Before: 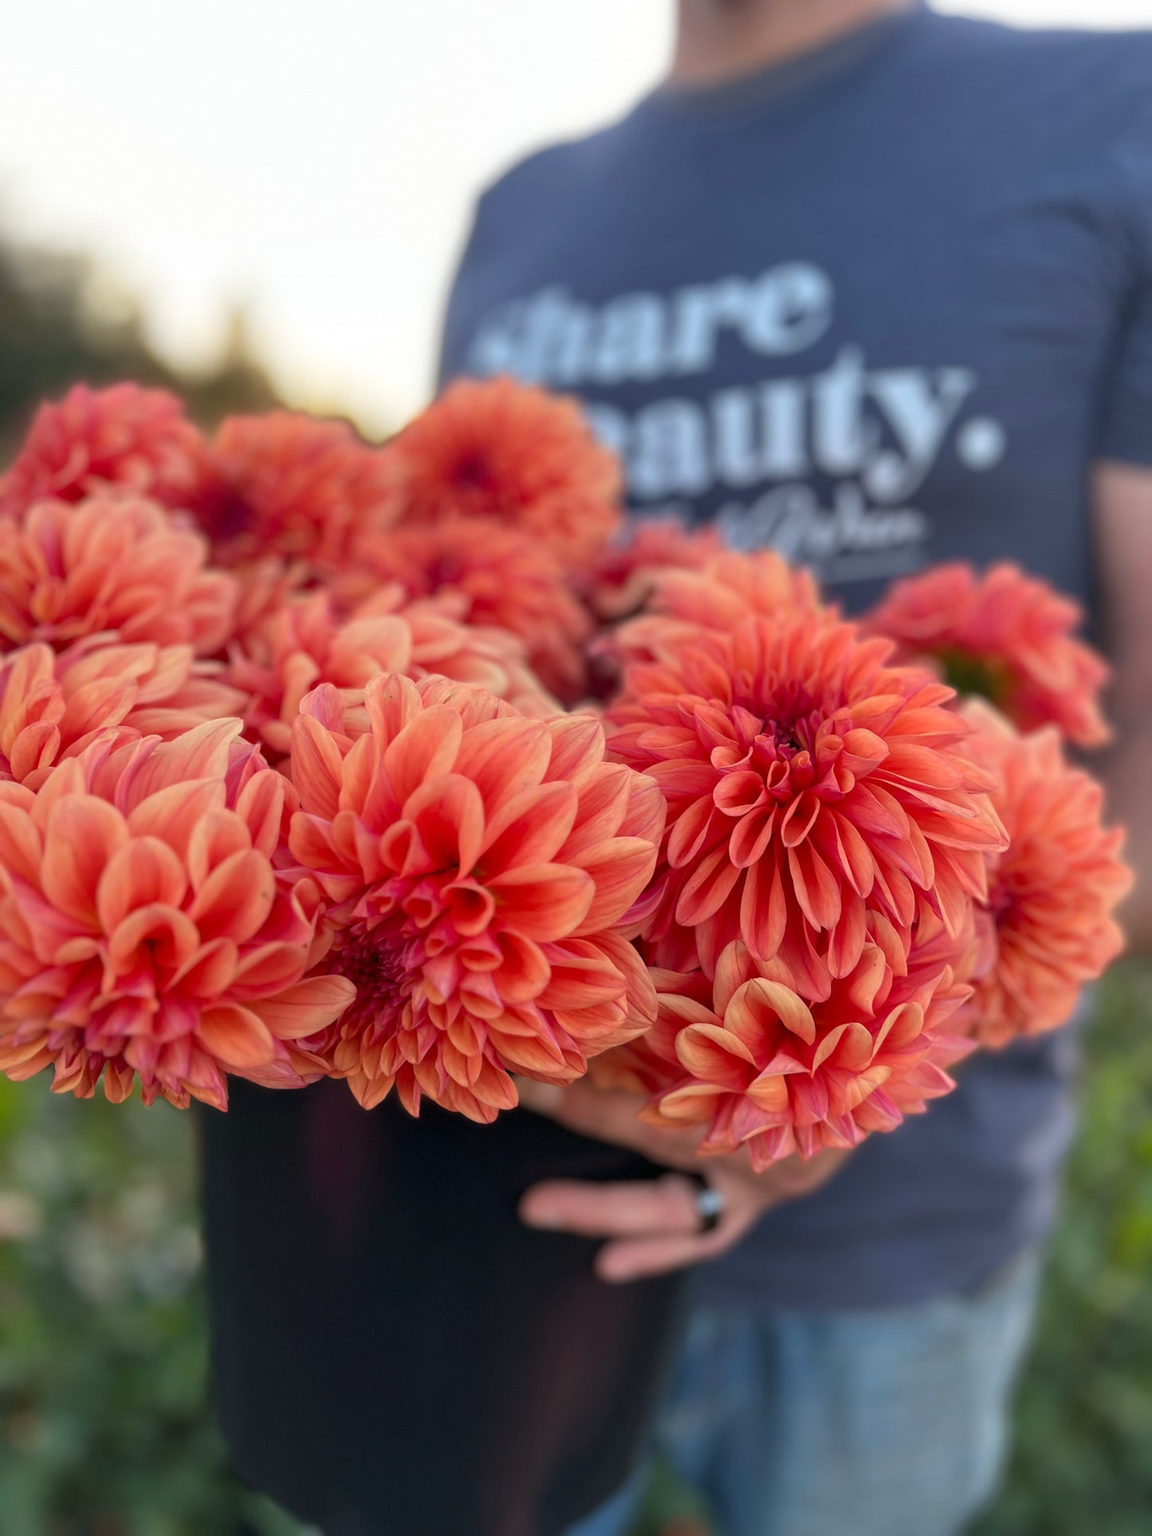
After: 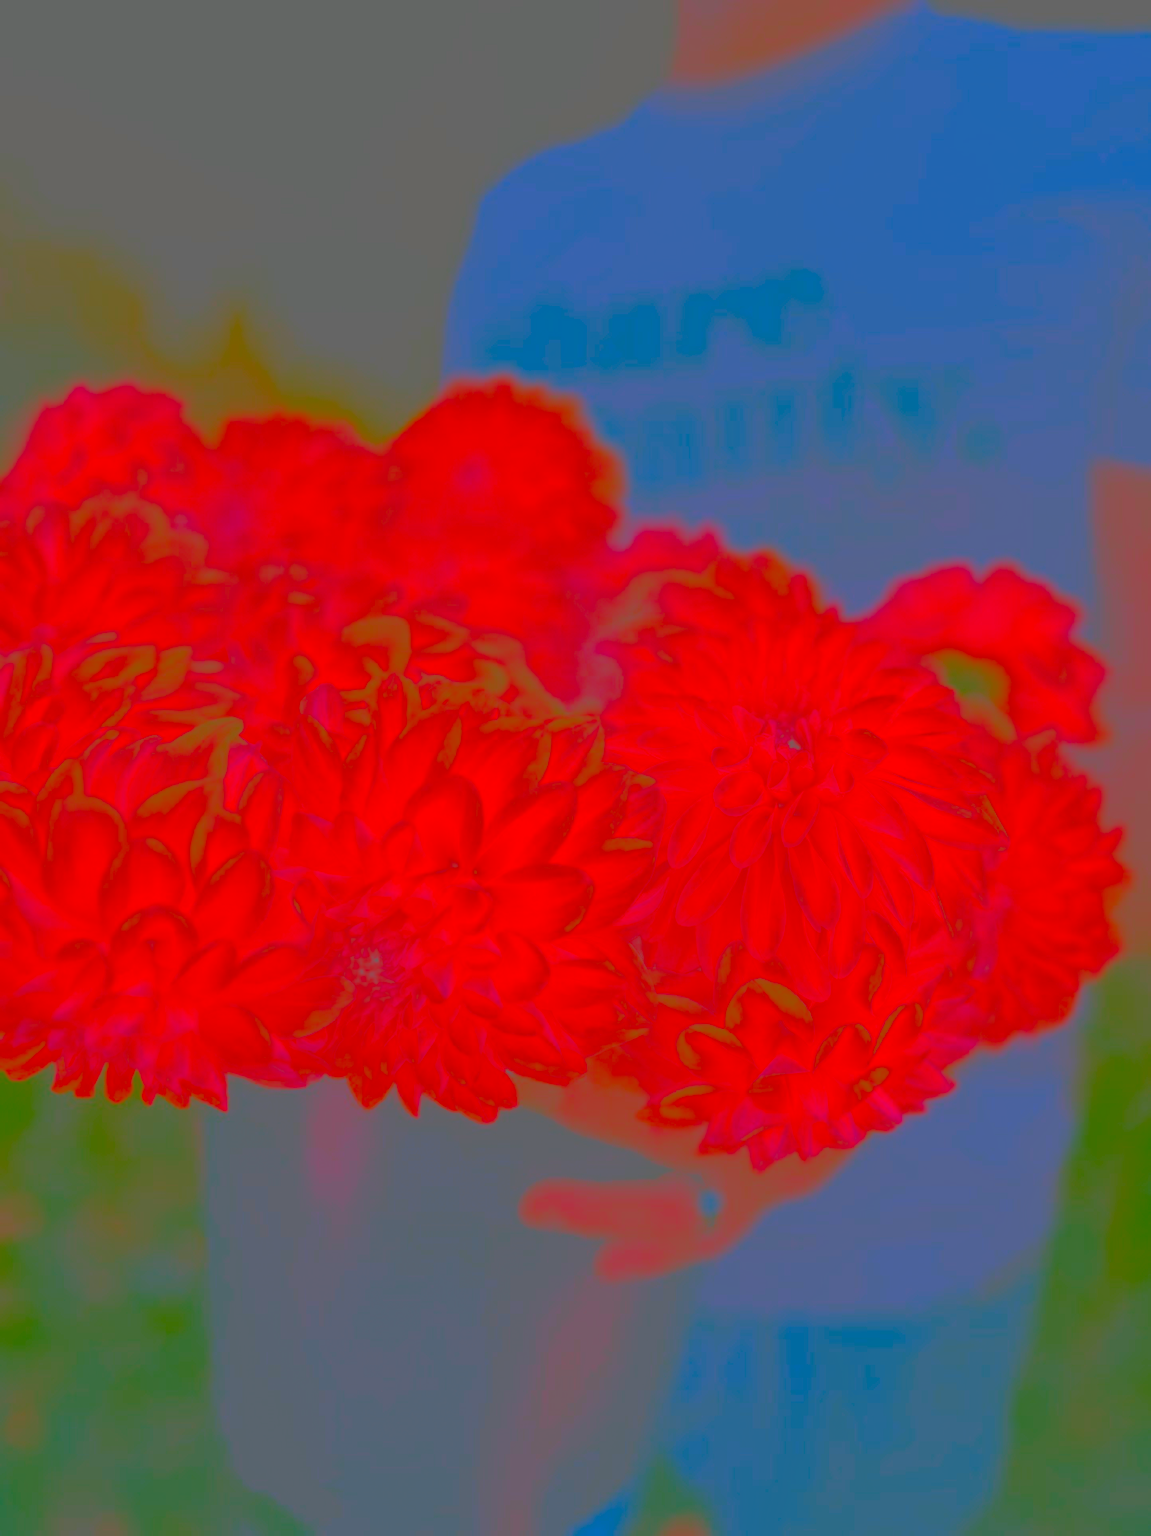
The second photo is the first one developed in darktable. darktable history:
shadows and highlights: radius 172.43, shadows 27.81, white point adjustment 3.17, highlights -68.37, soften with gaussian
haze removal: compatibility mode true, adaptive false
contrast brightness saturation: contrast -0.987, brightness -0.16, saturation 0.734
